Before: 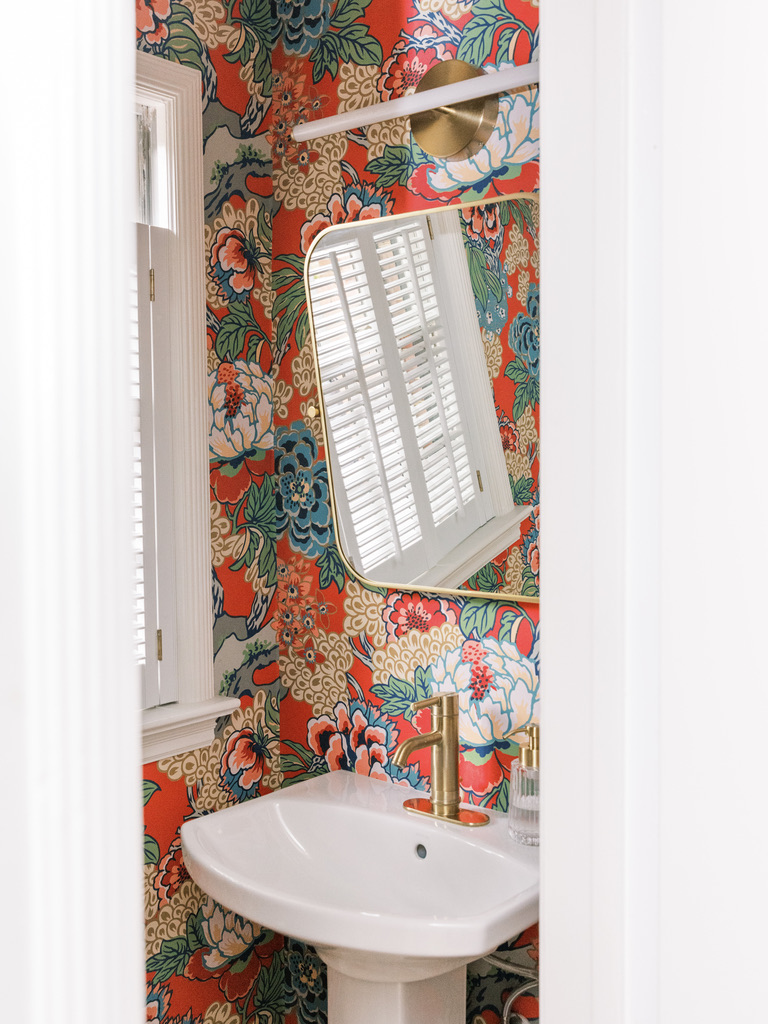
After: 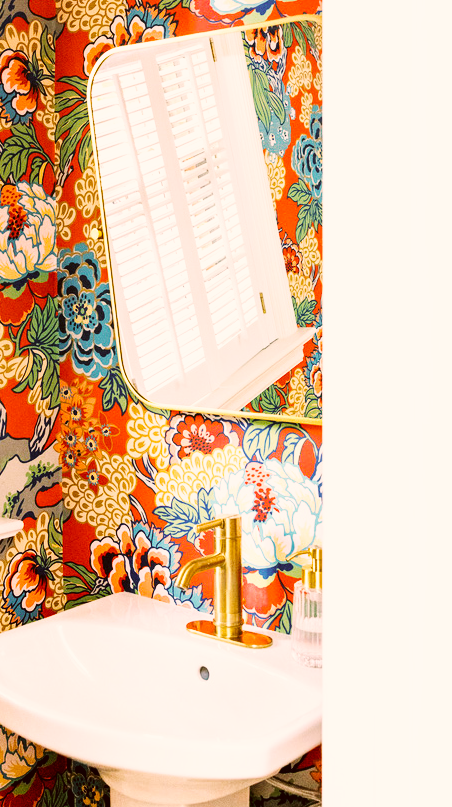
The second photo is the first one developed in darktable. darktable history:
base curve: curves: ch0 [(0, 0.003) (0.001, 0.002) (0.006, 0.004) (0.02, 0.022) (0.048, 0.086) (0.094, 0.234) (0.162, 0.431) (0.258, 0.629) (0.385, 0.8) (0.548, 0.918) (0.751, 0.988) (1, 1)], preserve colors none
color balance rgb: power › luminance -8.841%, perceptual saturation grading › global saturation 25.709%, global vibrance 50.039%
crop and rotate: left 28.298%, top 17.451%, right 12.769%, bottom 3.696%
color correction: highlights a* 10.25, highlights b* 9.75, shadows a* 9.02, shadows b* 8.49, saturation 0.773
